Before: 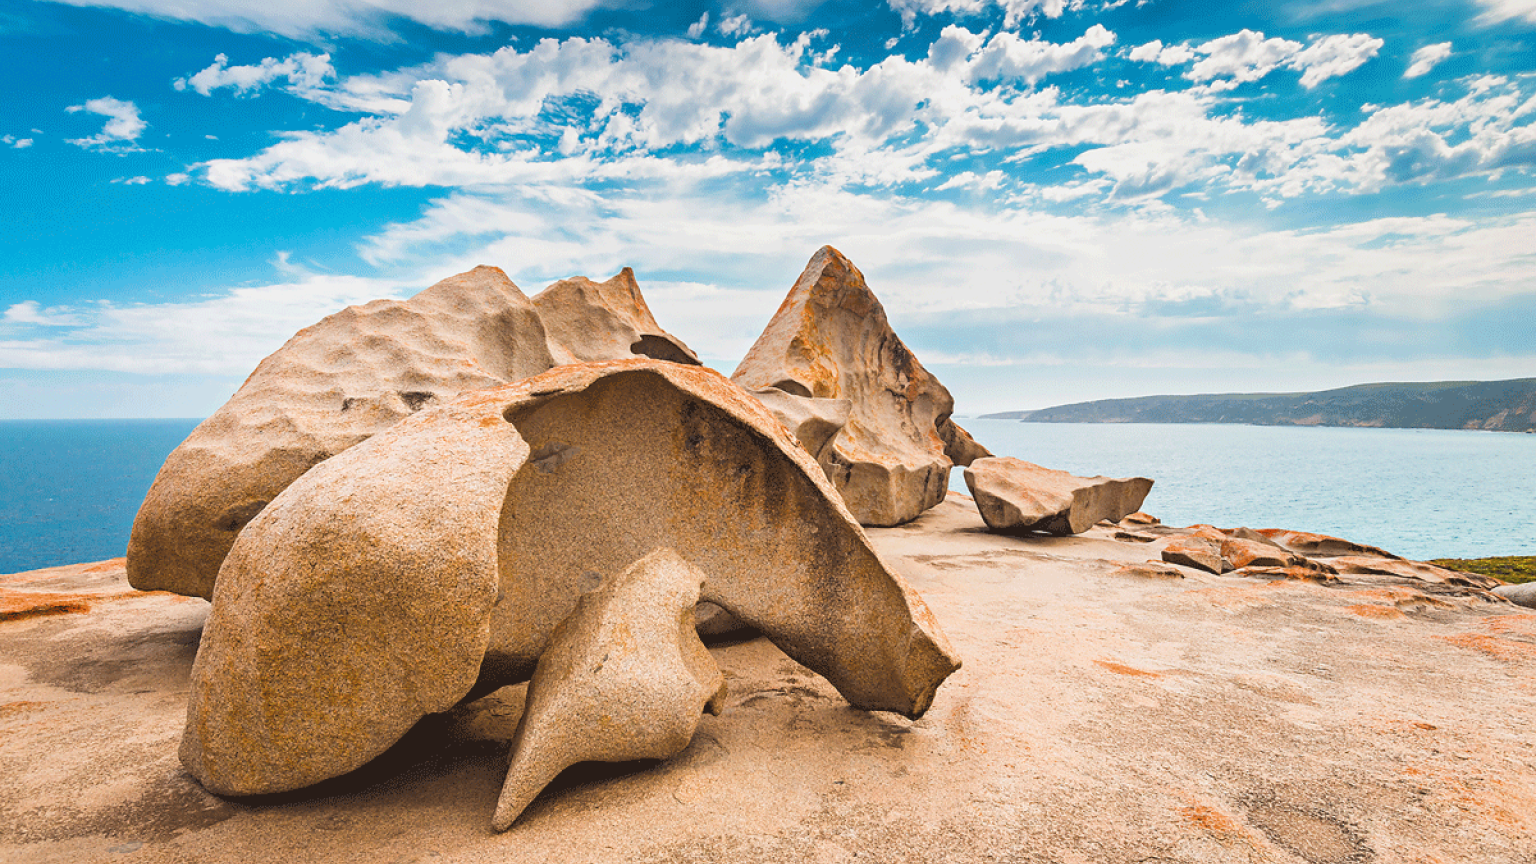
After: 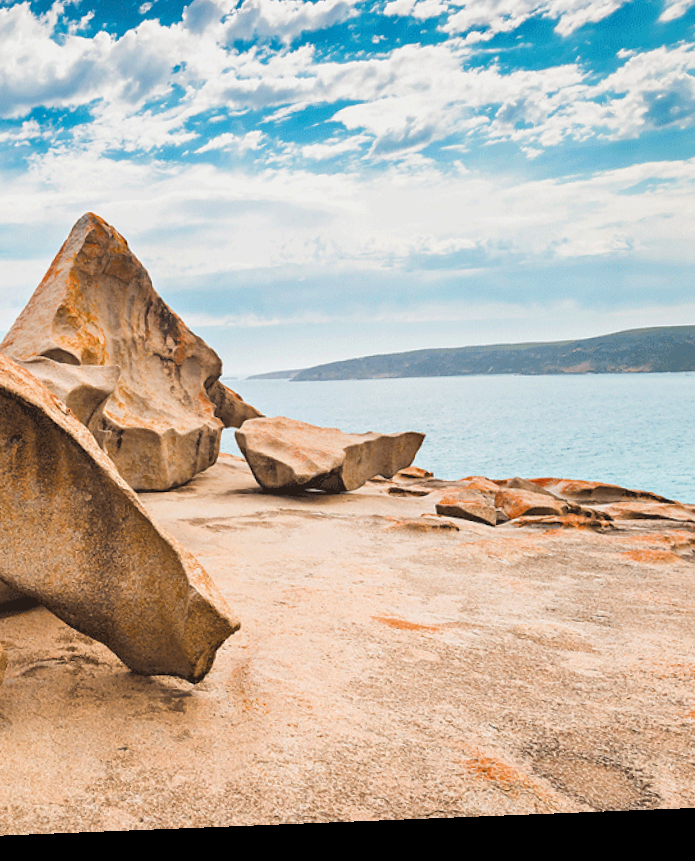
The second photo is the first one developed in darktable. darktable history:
rotate and perspective: rotation -2.29°, automatic cropping off
crop: left 47.628%, top 6.643%, right 7.874%
